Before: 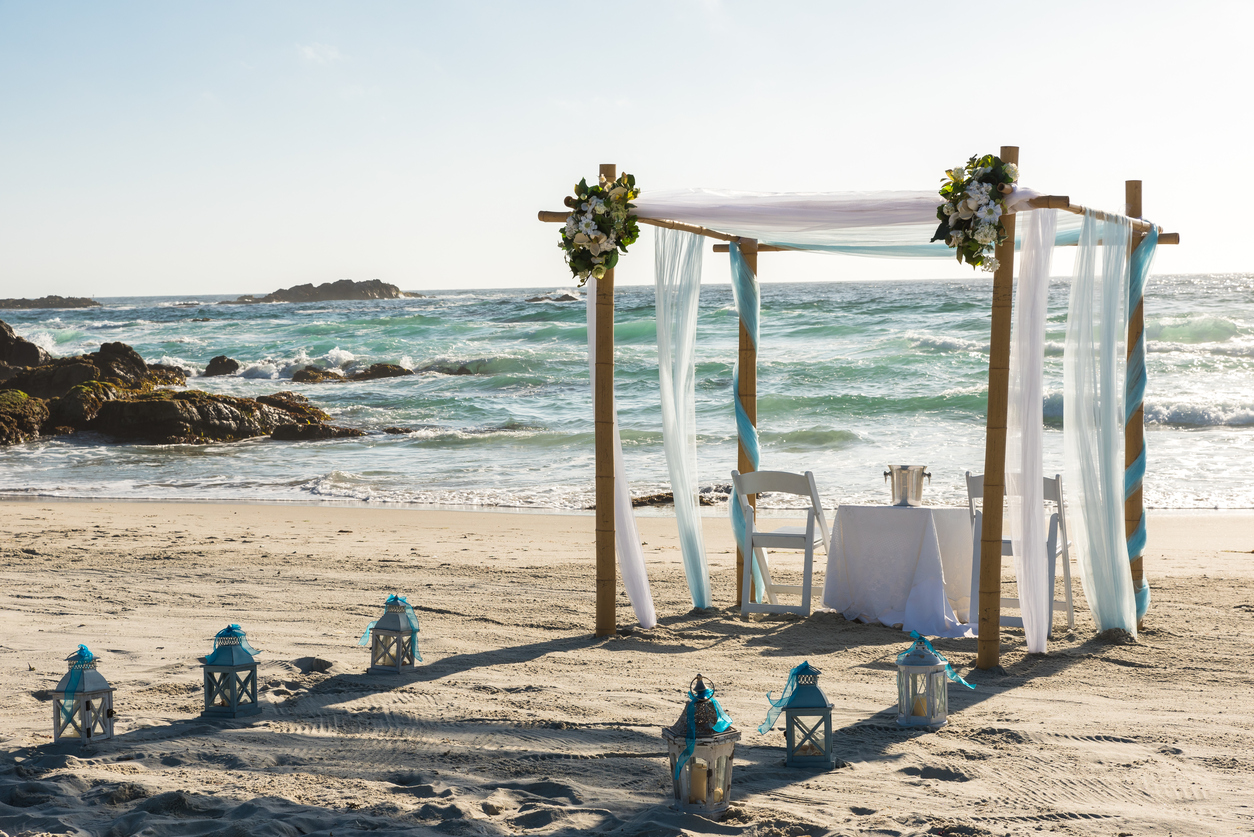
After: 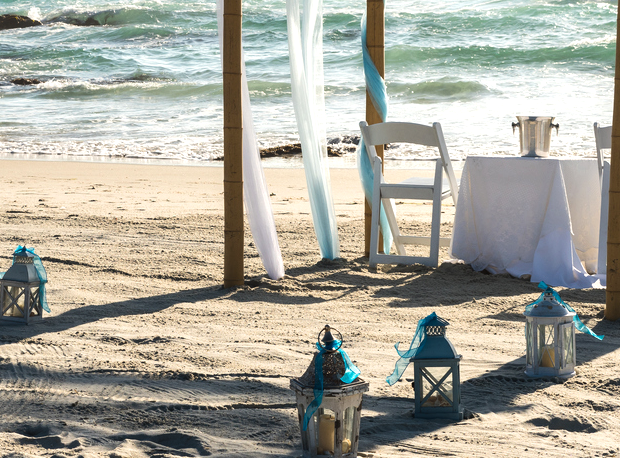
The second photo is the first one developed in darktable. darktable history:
crop: left 29.672%, top 41.786%, right 20.851%, bottom 3.487%
tone equalizer: -8 EV -0.417 EV, -7 EV -0.389 EV, -6 EV -0.333 EV, -5 EV -0.222 EV, -3 EV 0.222 EV, -2 EV 0.333 EV, -1 EV 0.389 EV, +0 EV 0.417 EV, edges refinement/feathering 500, mask exposure compensation -1.57 EV, preserve details no
